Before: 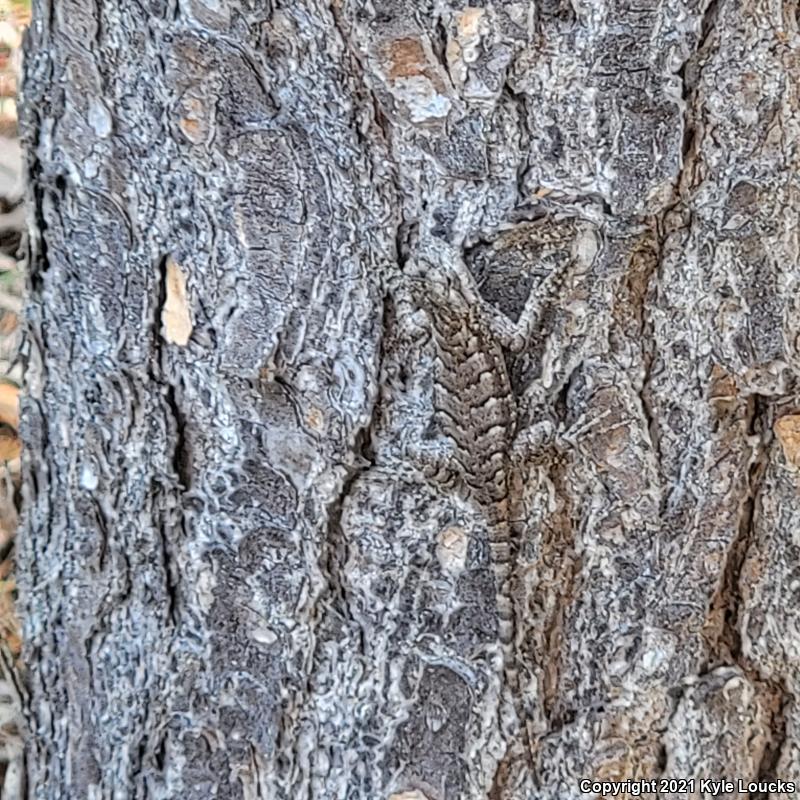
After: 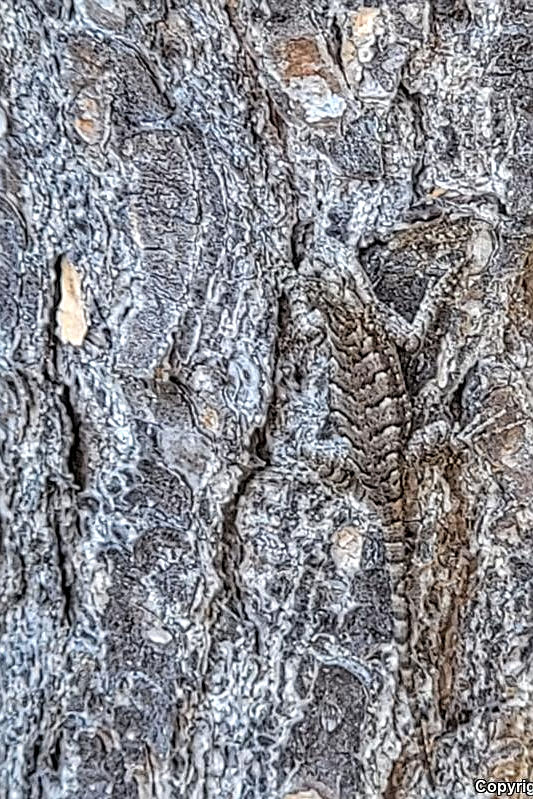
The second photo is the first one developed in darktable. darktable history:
crop and rotate: left 13.342%, right 19.991%
sharpen: on, module defaults
white balance: red 1, blue 1
local contrast: highlights 61%, detail 143%, midtone range 0.428
